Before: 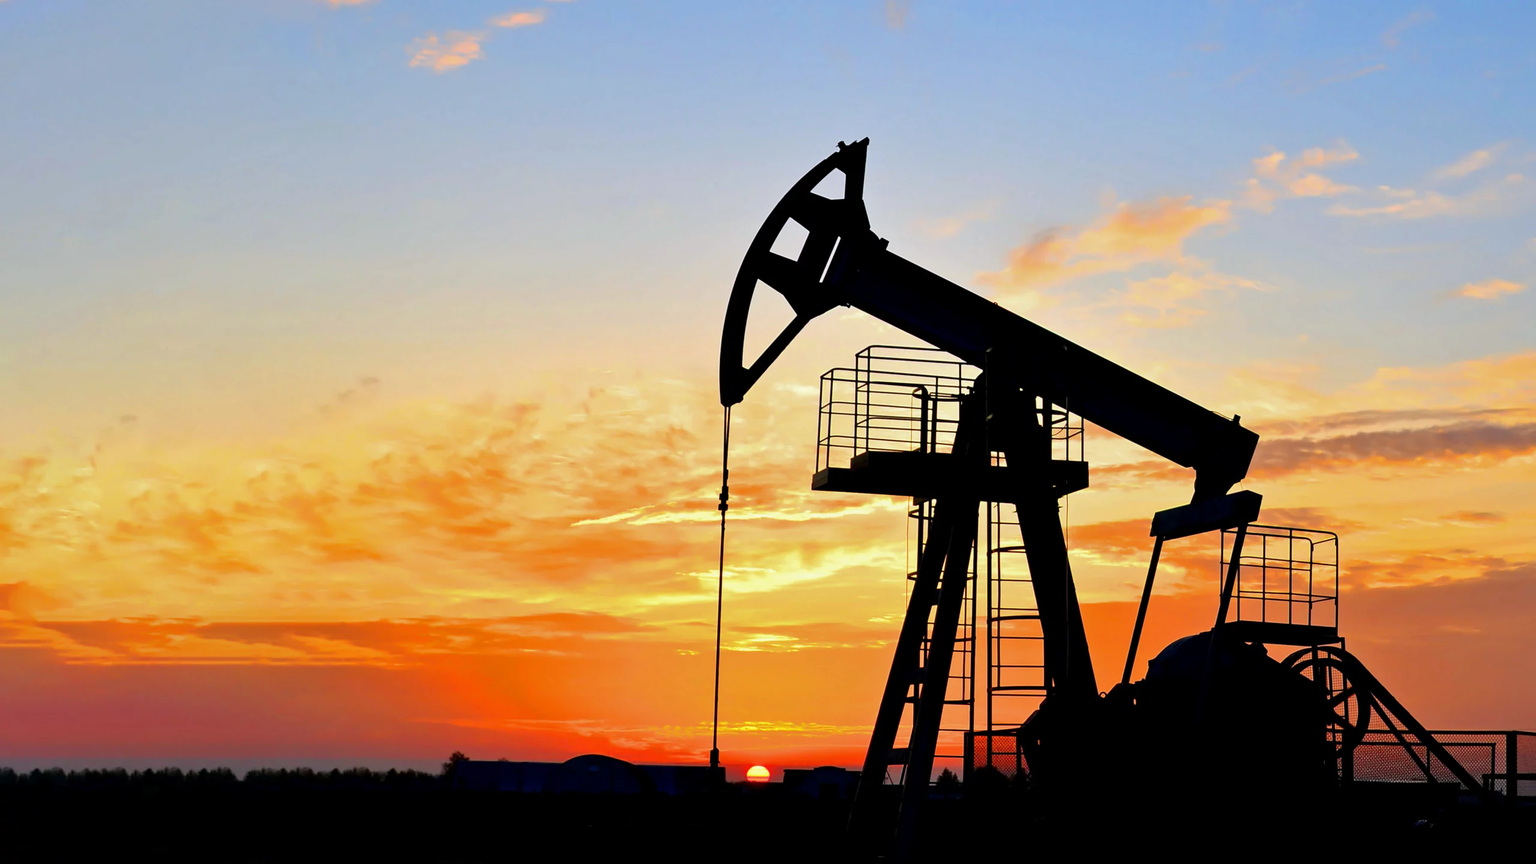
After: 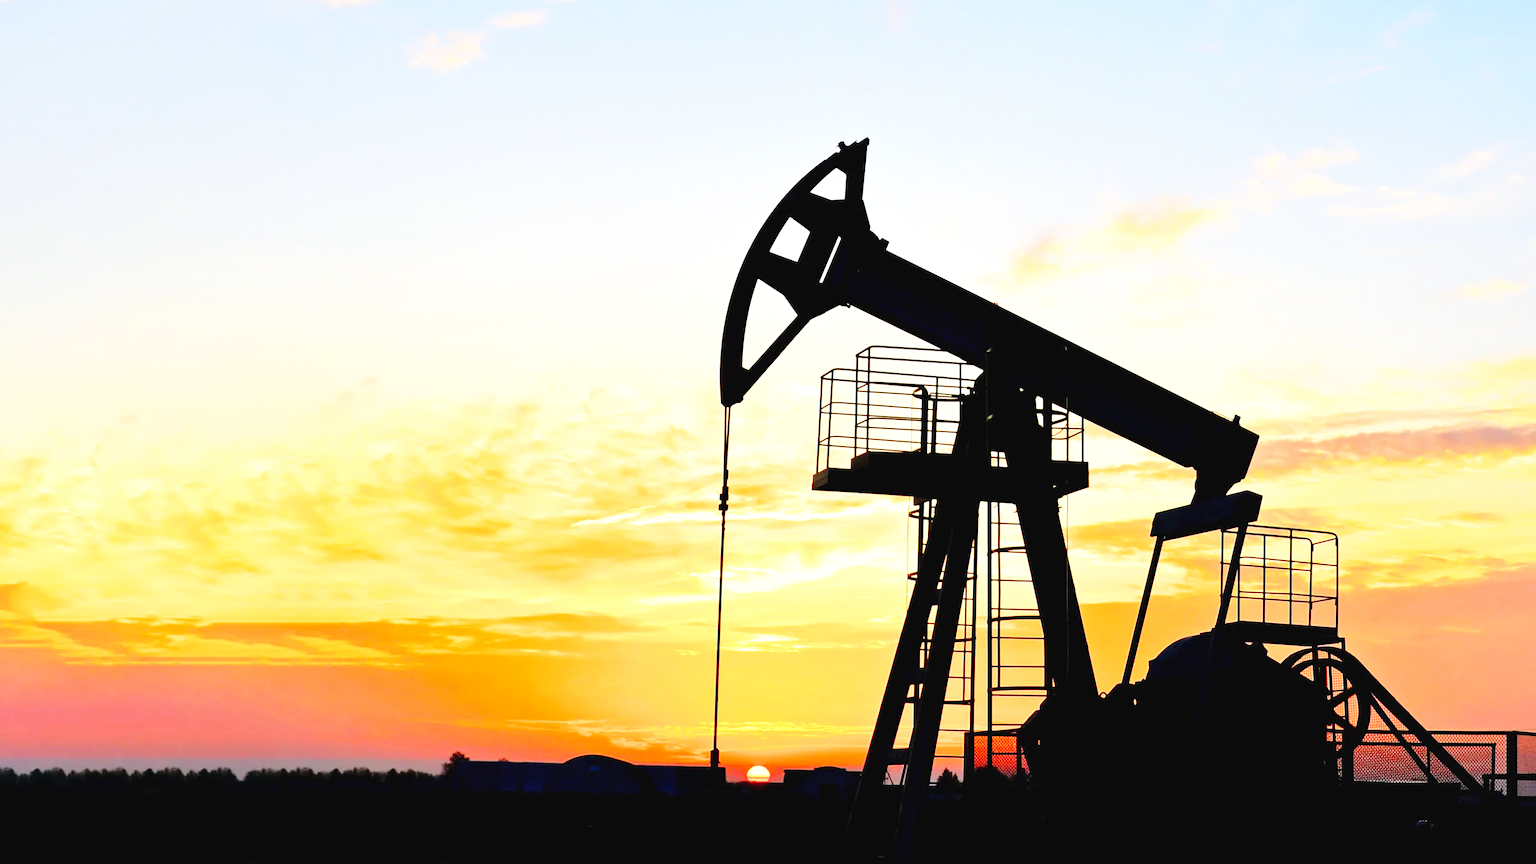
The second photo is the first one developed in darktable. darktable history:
exposure: black level correction -0.002, exposure 0.708 EV, compensate exposure bias true, compensate highlight preservation false
base curve: curves: ch0 [(0, 0) (0.028, 0.03) (0.121, 0.232) (0.46, 0.748) (0.859, 0.968) (1, 1)], preserve colors none
